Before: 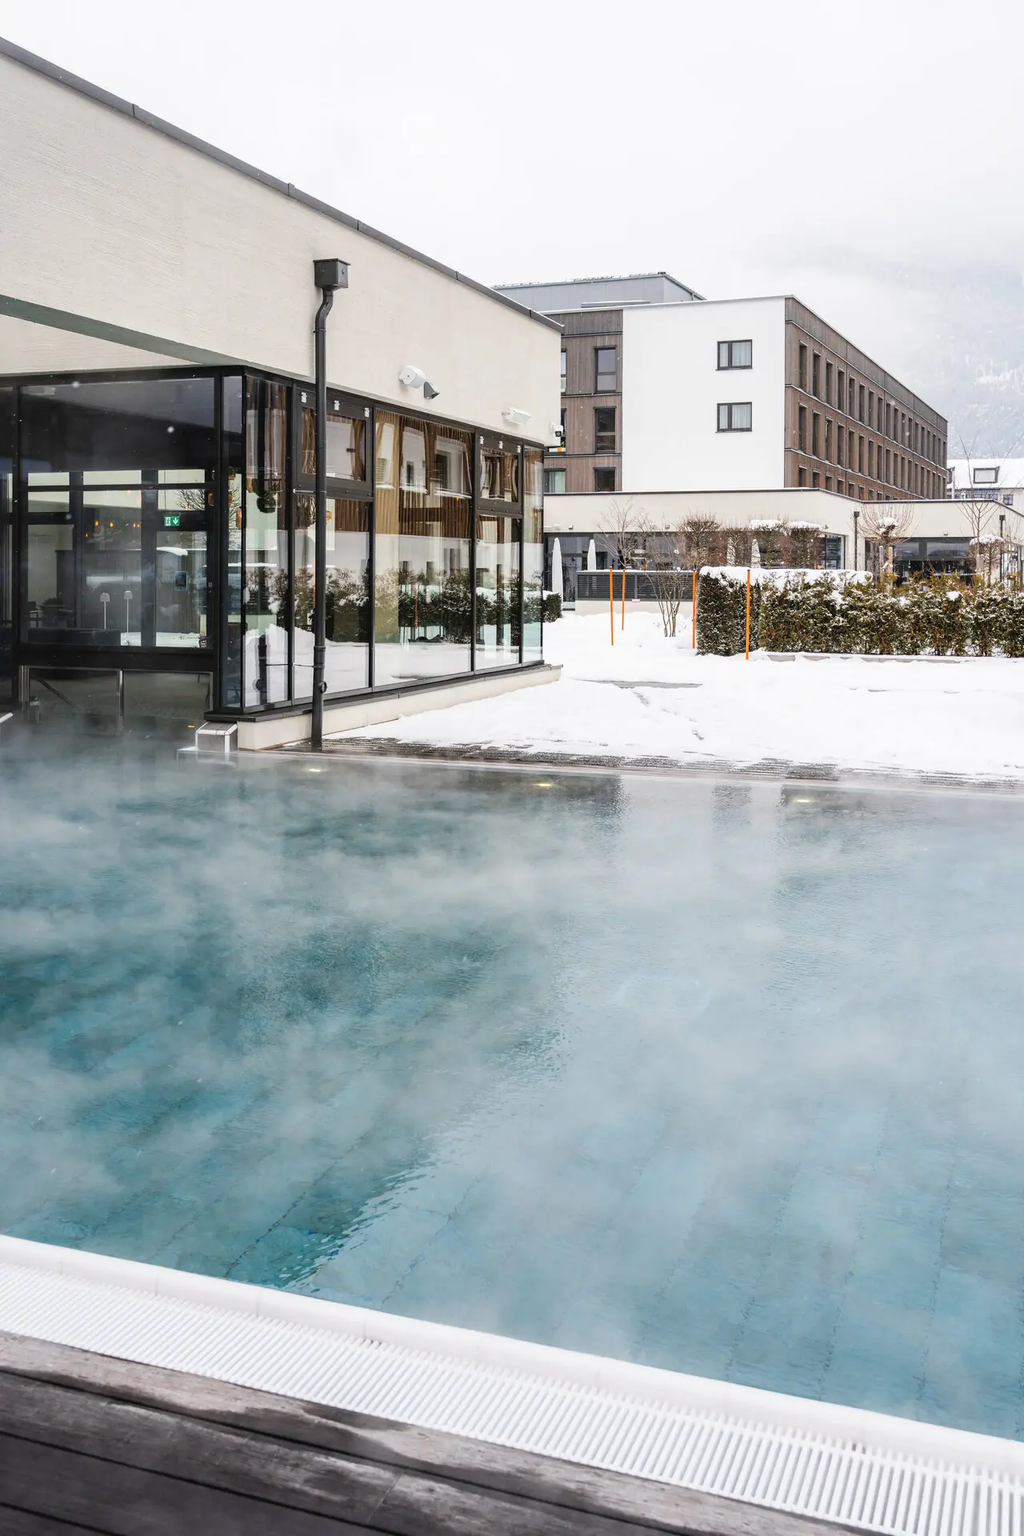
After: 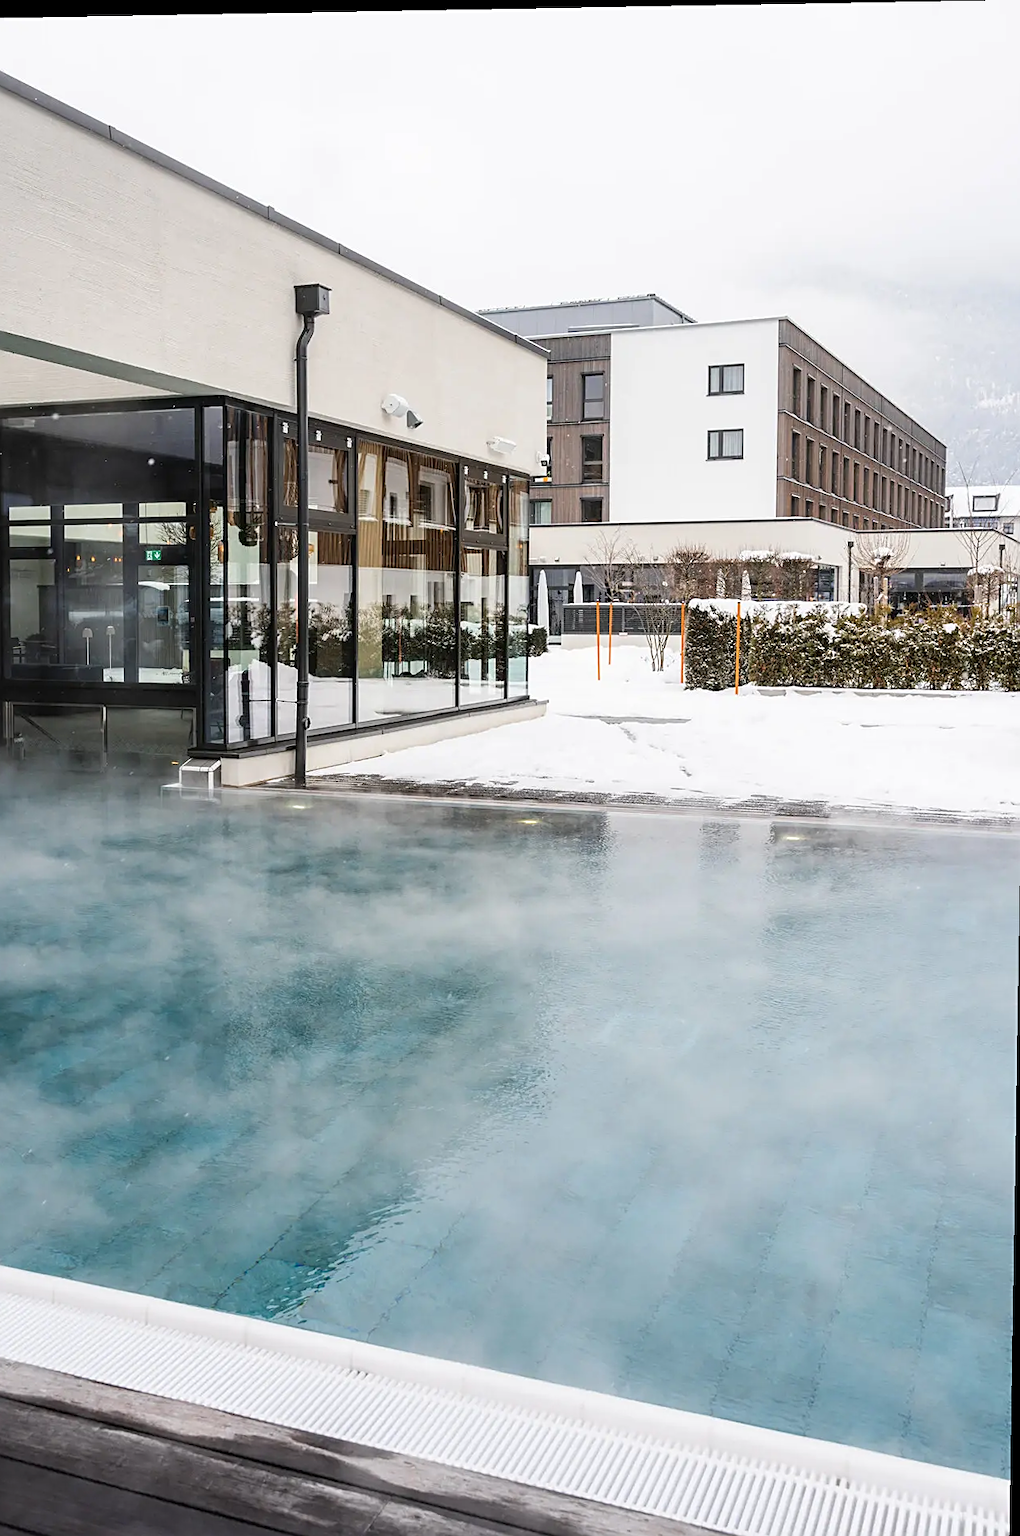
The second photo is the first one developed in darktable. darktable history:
sharpen: on, module defaults
rotate and perspective: lens shift (vertical) 0.048, lens shift (horizontal) -0.024, automatic cropping off
crop and rotate: left 2.536%, right 1.107%, bottom 2.246%
